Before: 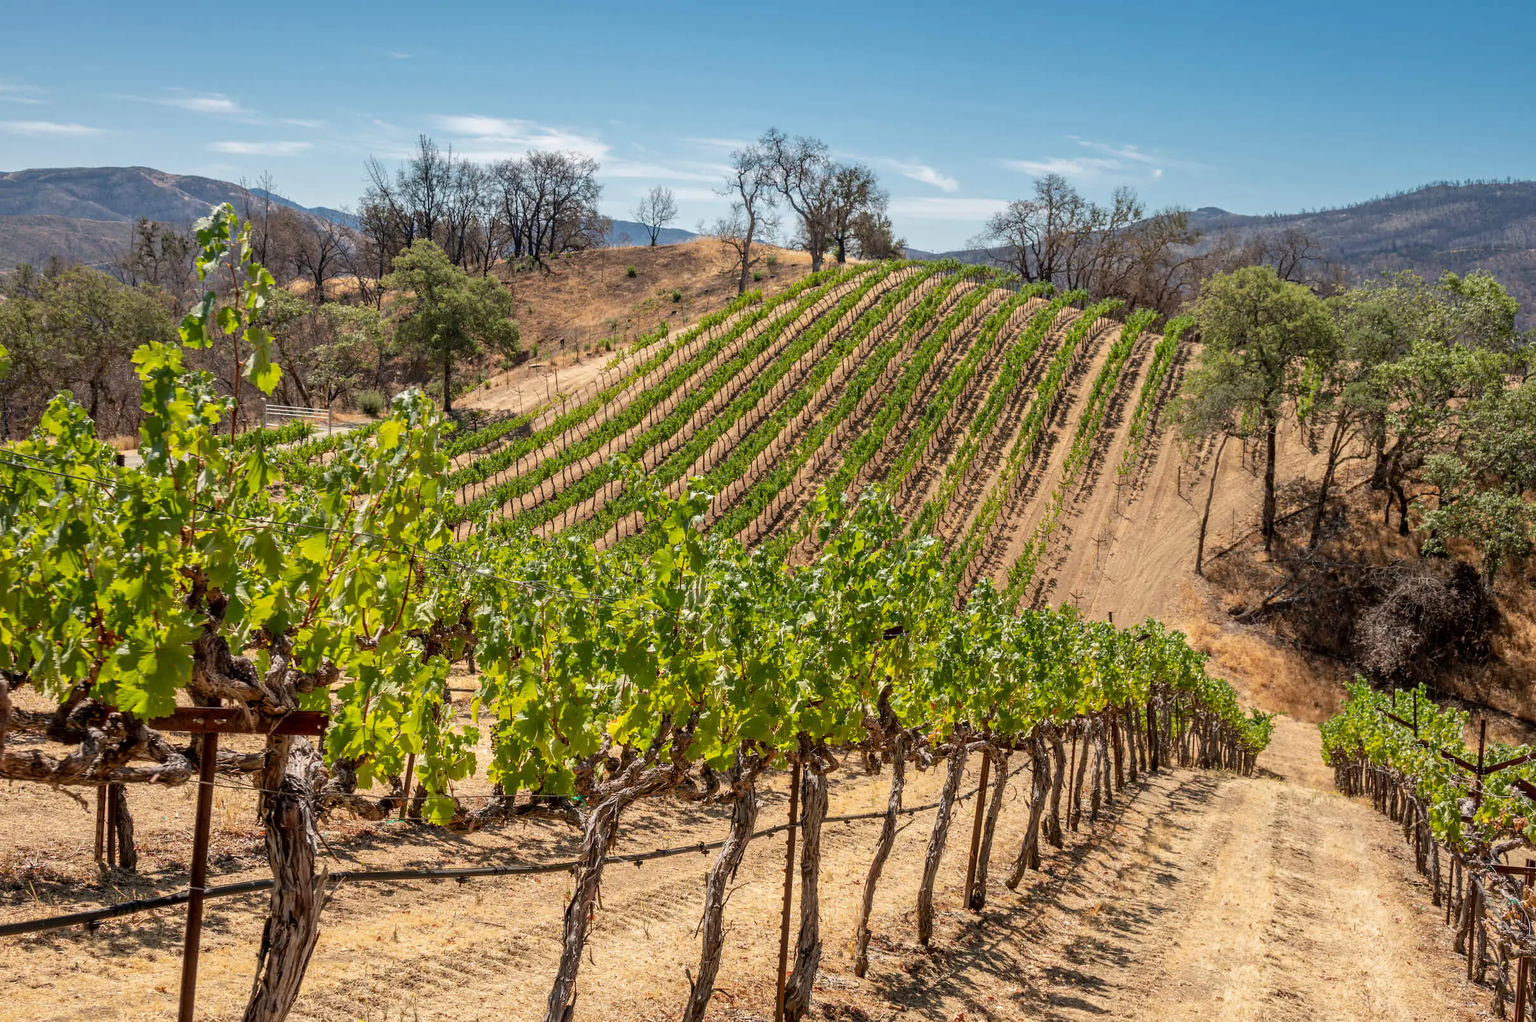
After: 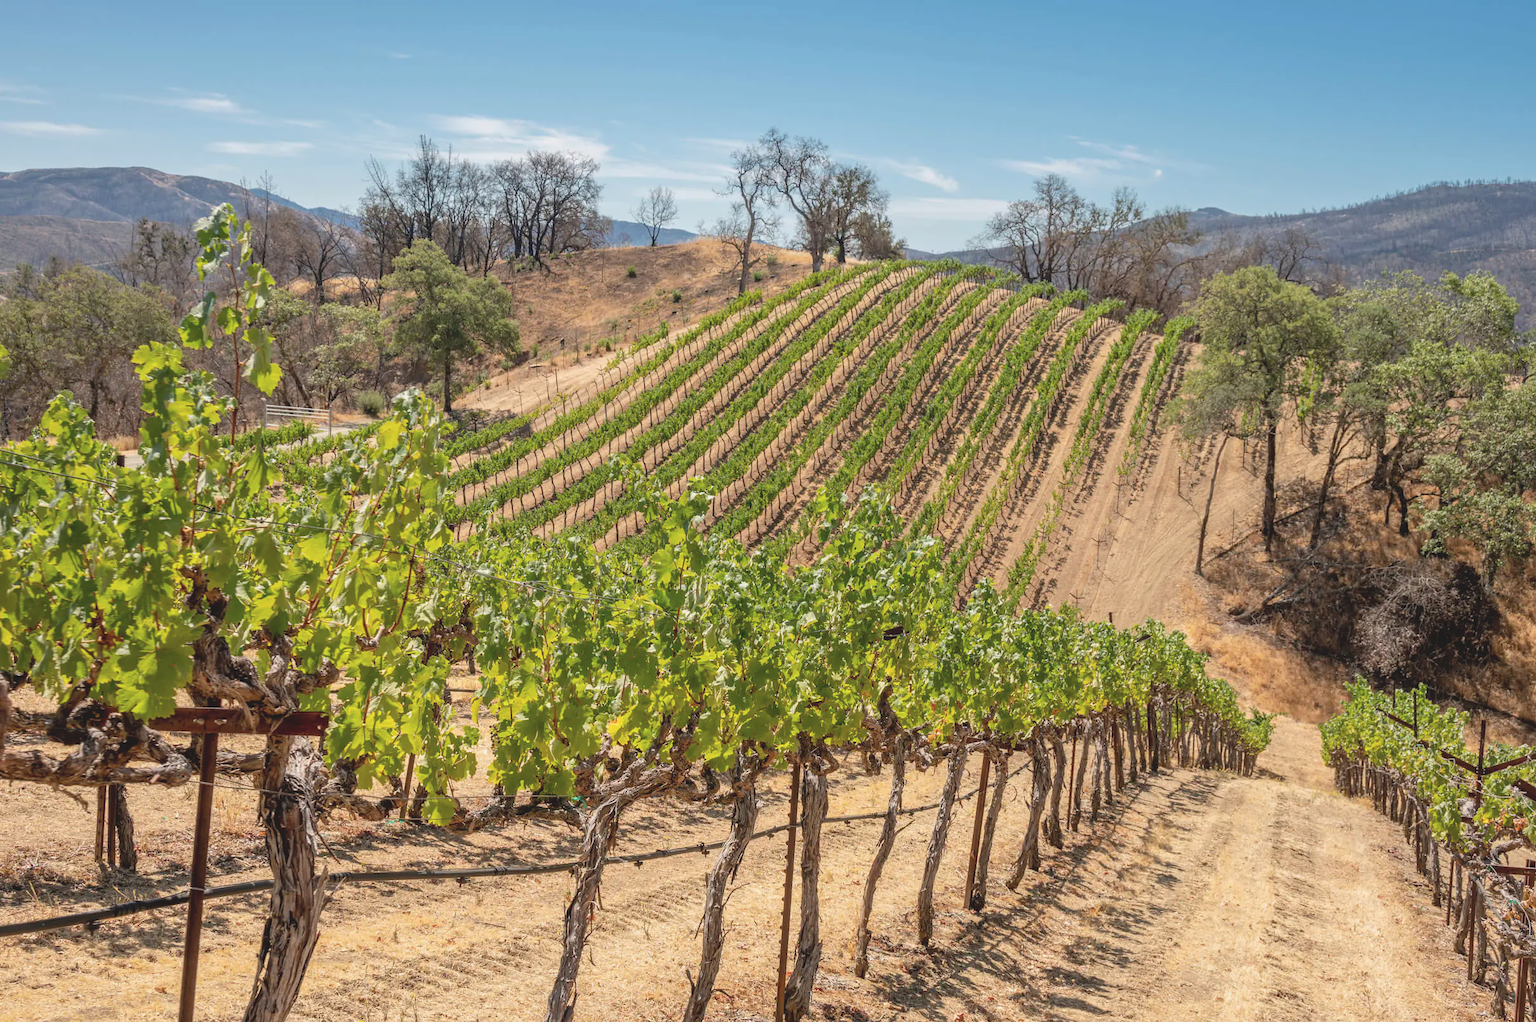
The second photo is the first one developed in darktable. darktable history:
contrast brightness saturation: contrast -0.157, brightness 0.054, saturation -0.128
exposure: exposure 0.202 EV, compensate highlight preservation false
